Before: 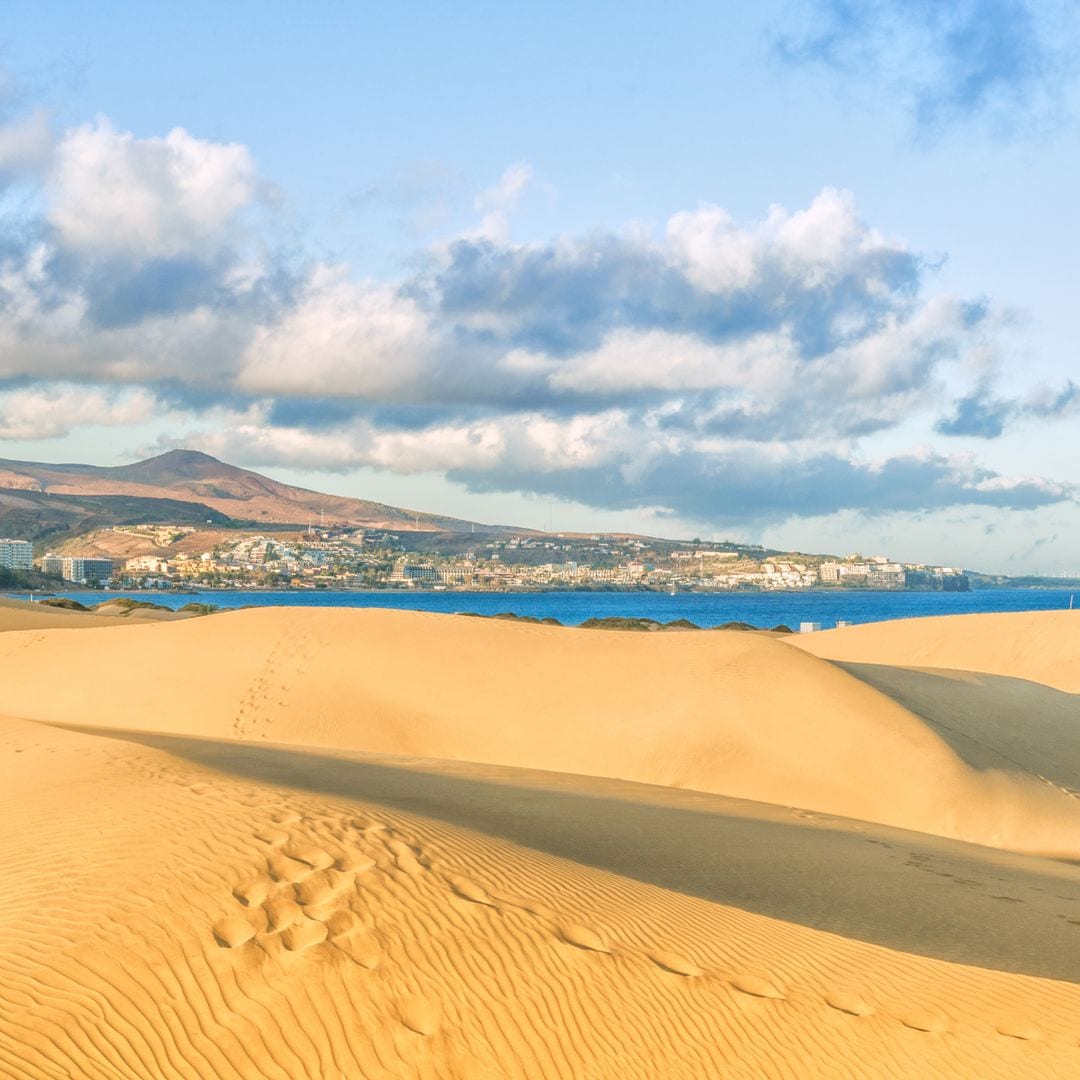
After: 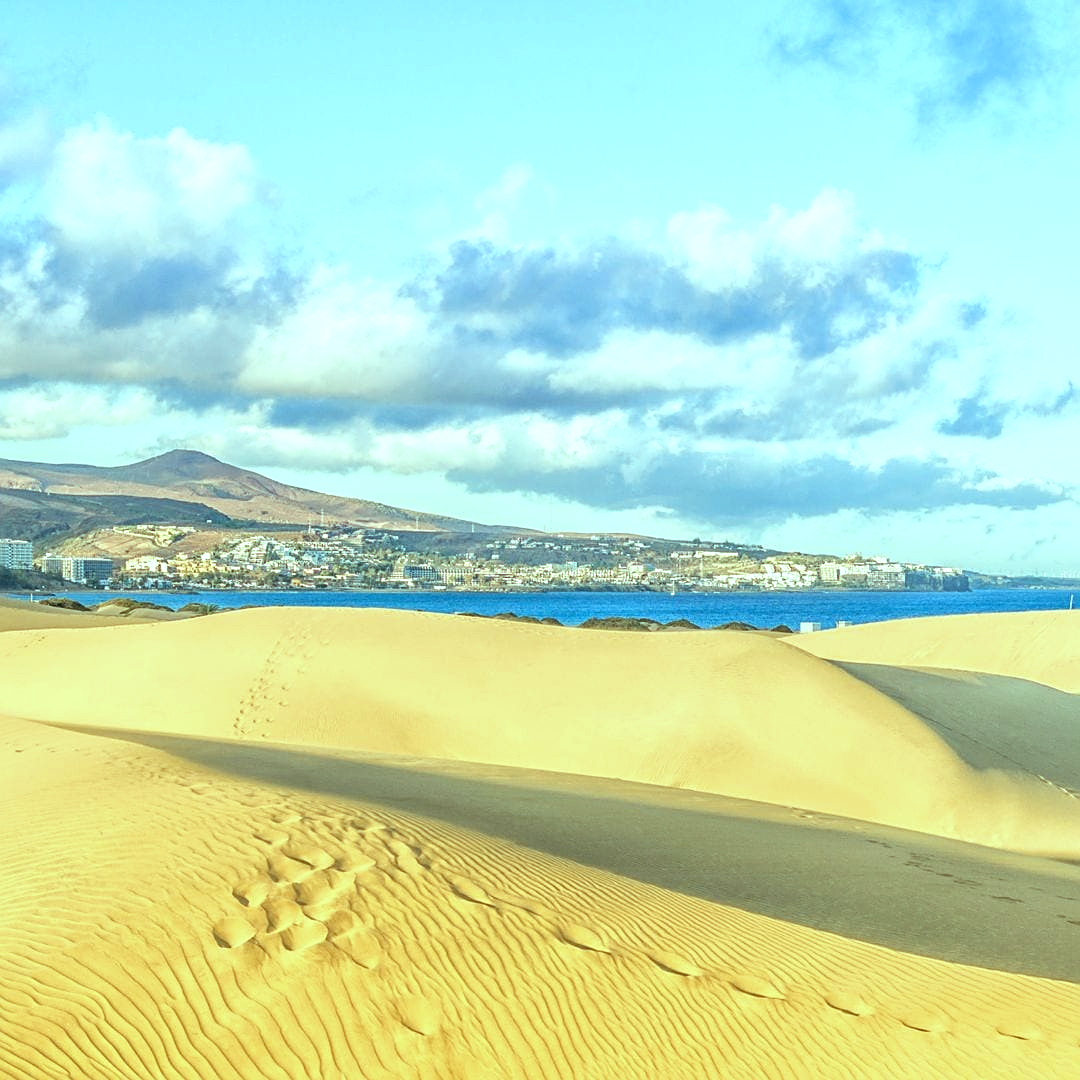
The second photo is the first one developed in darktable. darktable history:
sharpen: on, module defaults
color balance: mode lift, gamma, gain (sRGB), lift [0.997, 0.979, 1.021, 1.011], gamma [1, 1.084, 0.916, 0.998], gain [1, 0.87, 1.13, 1.101], contrast 4.55%, contrast fulcrum 38.24%, output saturation 104.09%
levels: levels [0, 0.474, 0.947]
